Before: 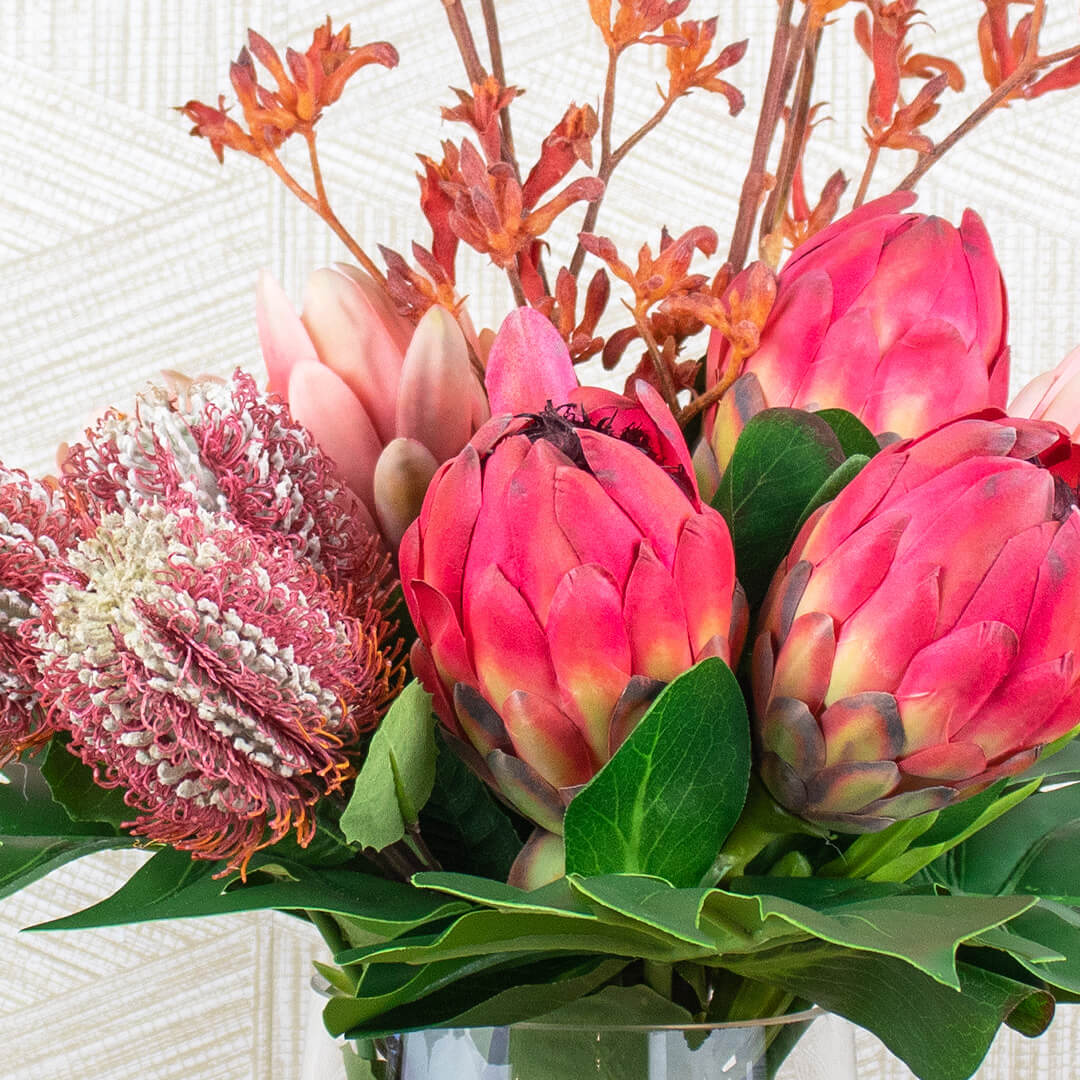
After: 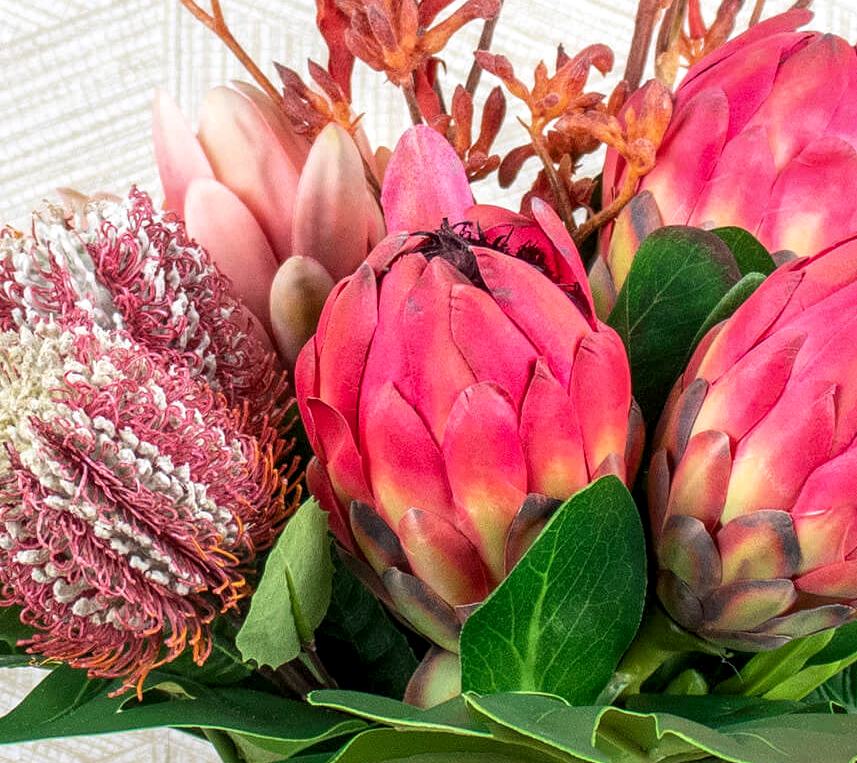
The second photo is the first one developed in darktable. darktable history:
local contrast: detail 130%
crop: left 9.712%, top 16.928%, right 10.845%, bottom 12.332%
